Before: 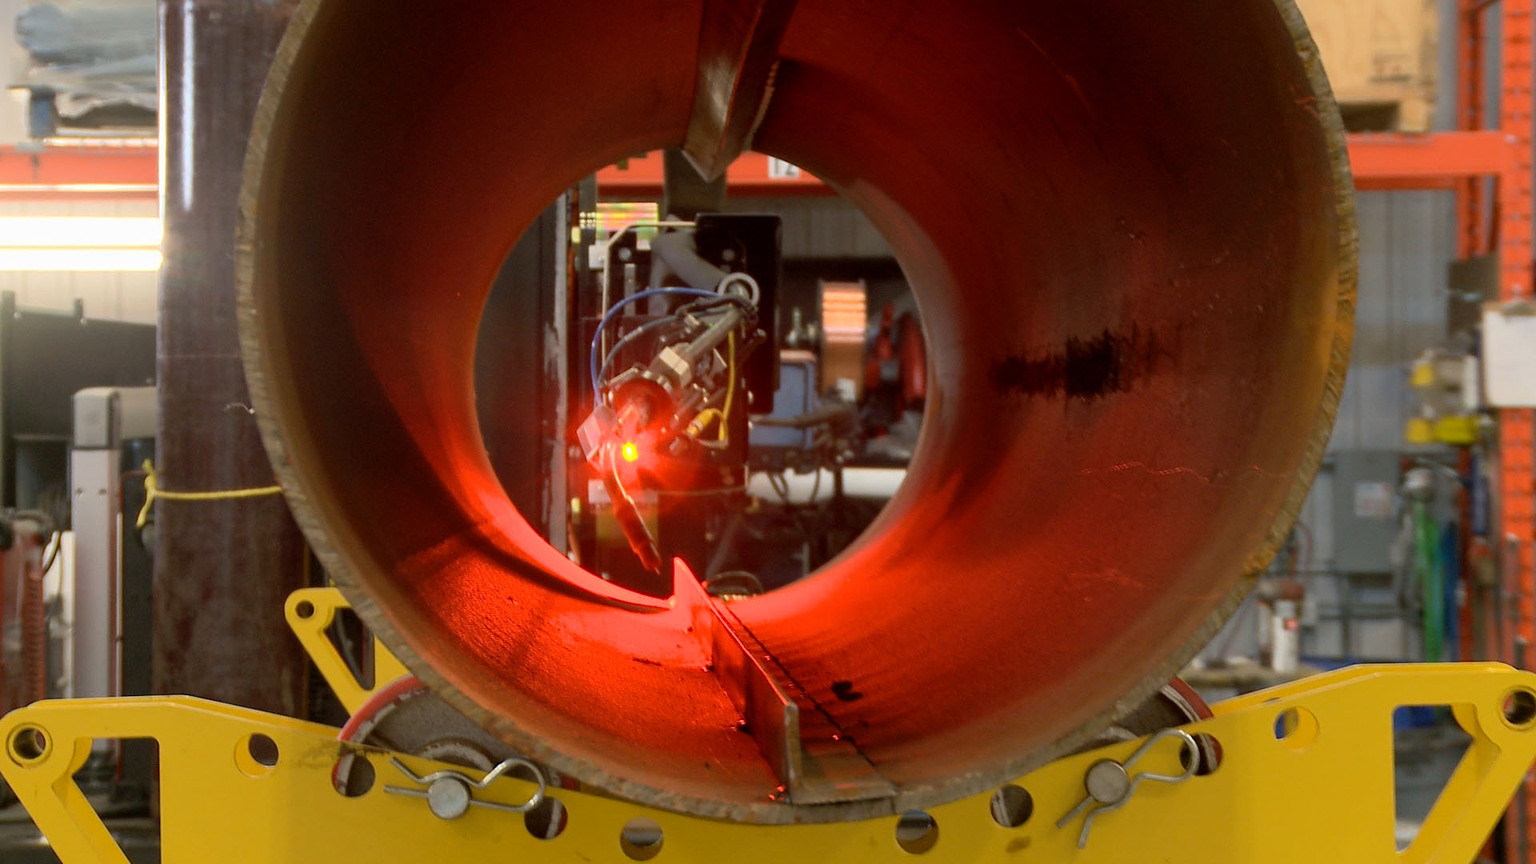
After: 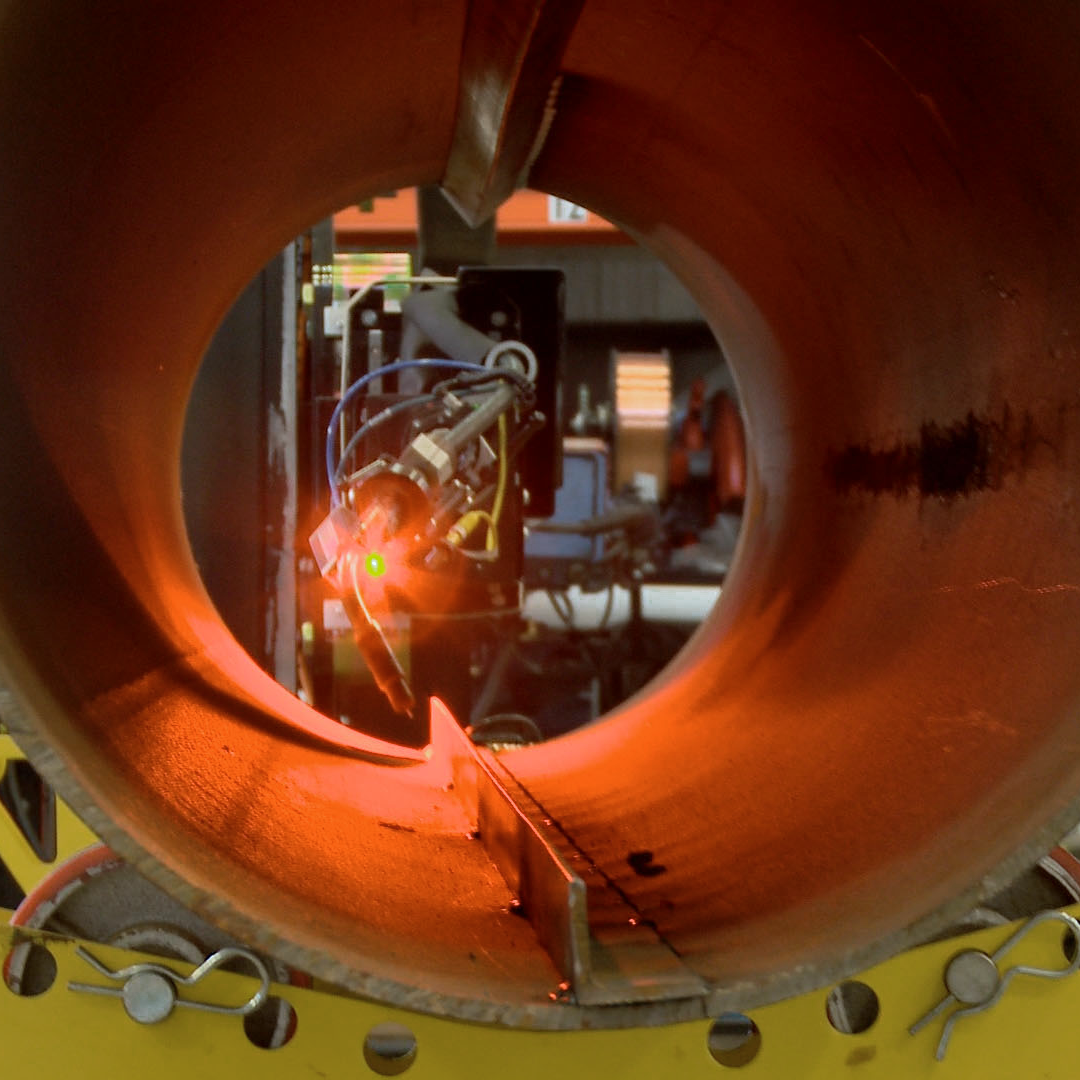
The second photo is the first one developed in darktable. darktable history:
color balance rgb: on, module defaults
white balance: red 0.925, blue 1.046
color zones: curves: ch0 [(0, 0.558) (0.143, 0.548) (0.286, 0.447) (0.429, 0.259) (0.571, 0.5) (0.714, 0.5) (0.857, 0.593) (1, 0.558)]; ch1 [(0, 0.543) (0.01, 0.544) (0.12, 0.492) (0.248, 0.458) (0.5, 0.534) (0.748, 0.5) (0.99, 0.469) (1, 0.543)]; ch2 [(0, 0.507) (0.143, 0.522) (0.286, 0.505) (0.429, 0.5) (0.571, 0.5) (0.714, 0.5) (0.857, 0.5) (1, 0.507)]
crop: left 21.496%, right 22.254%
